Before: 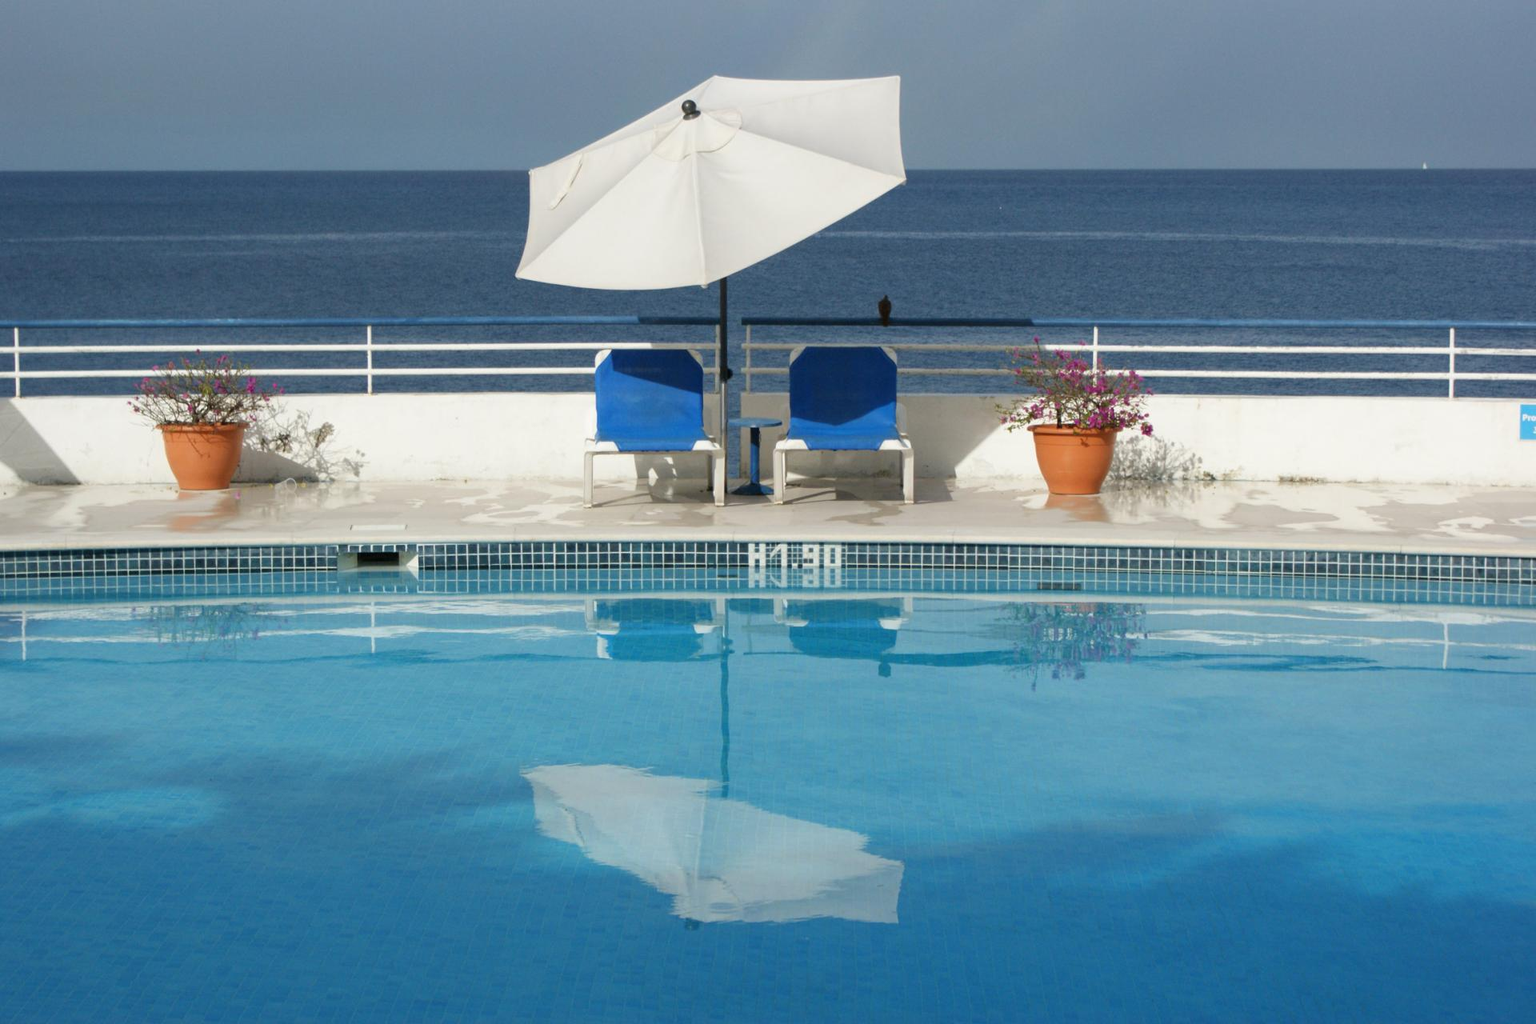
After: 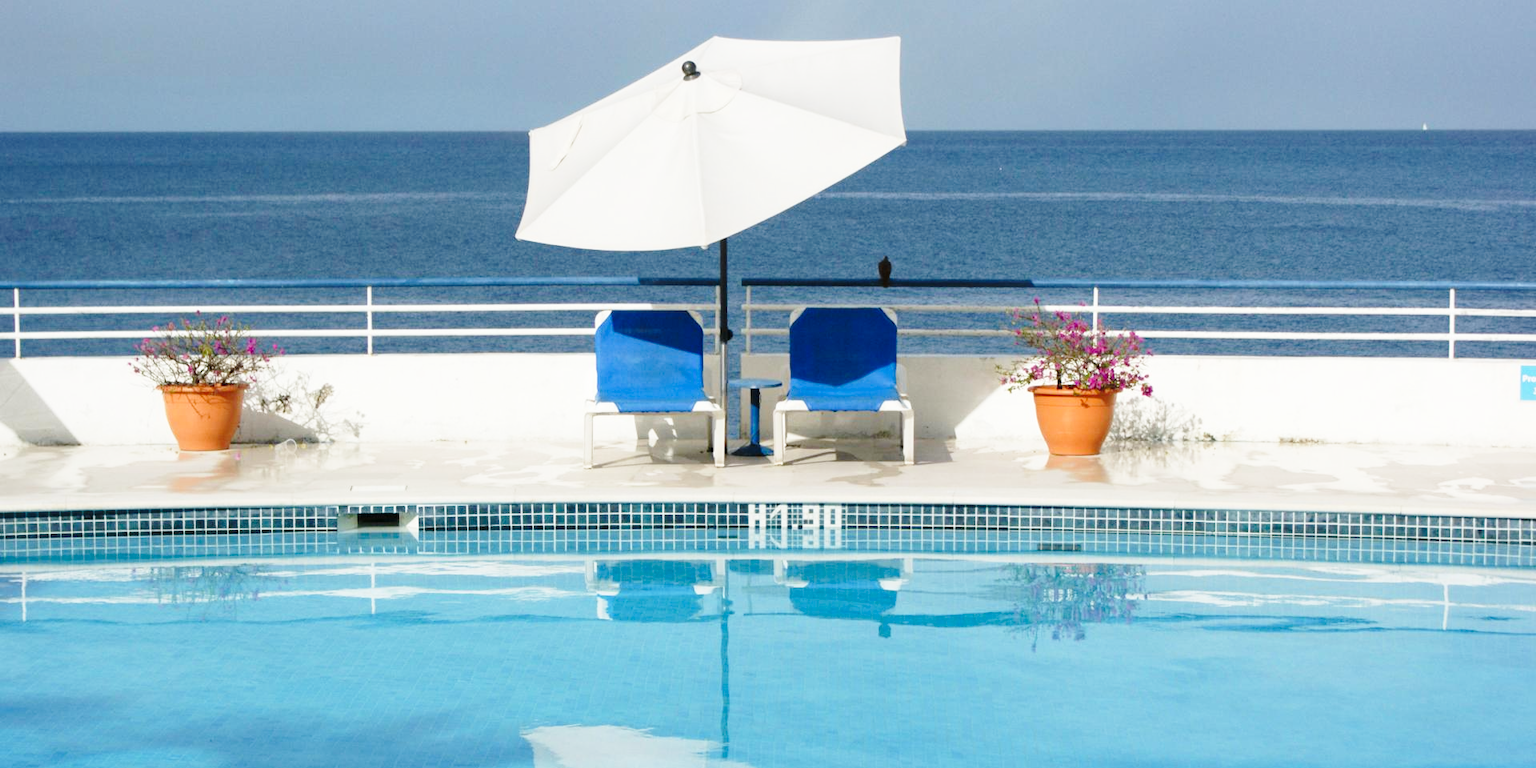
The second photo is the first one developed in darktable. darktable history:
base curve: curves: ch0 [(0, 0) (0.028, 0.03) (0.121, 0.232) (0.46, 0.748) (0.859, 0.968) (1, 1)], preserve colors none
crop: top 3.857%, bottom 21.132%
